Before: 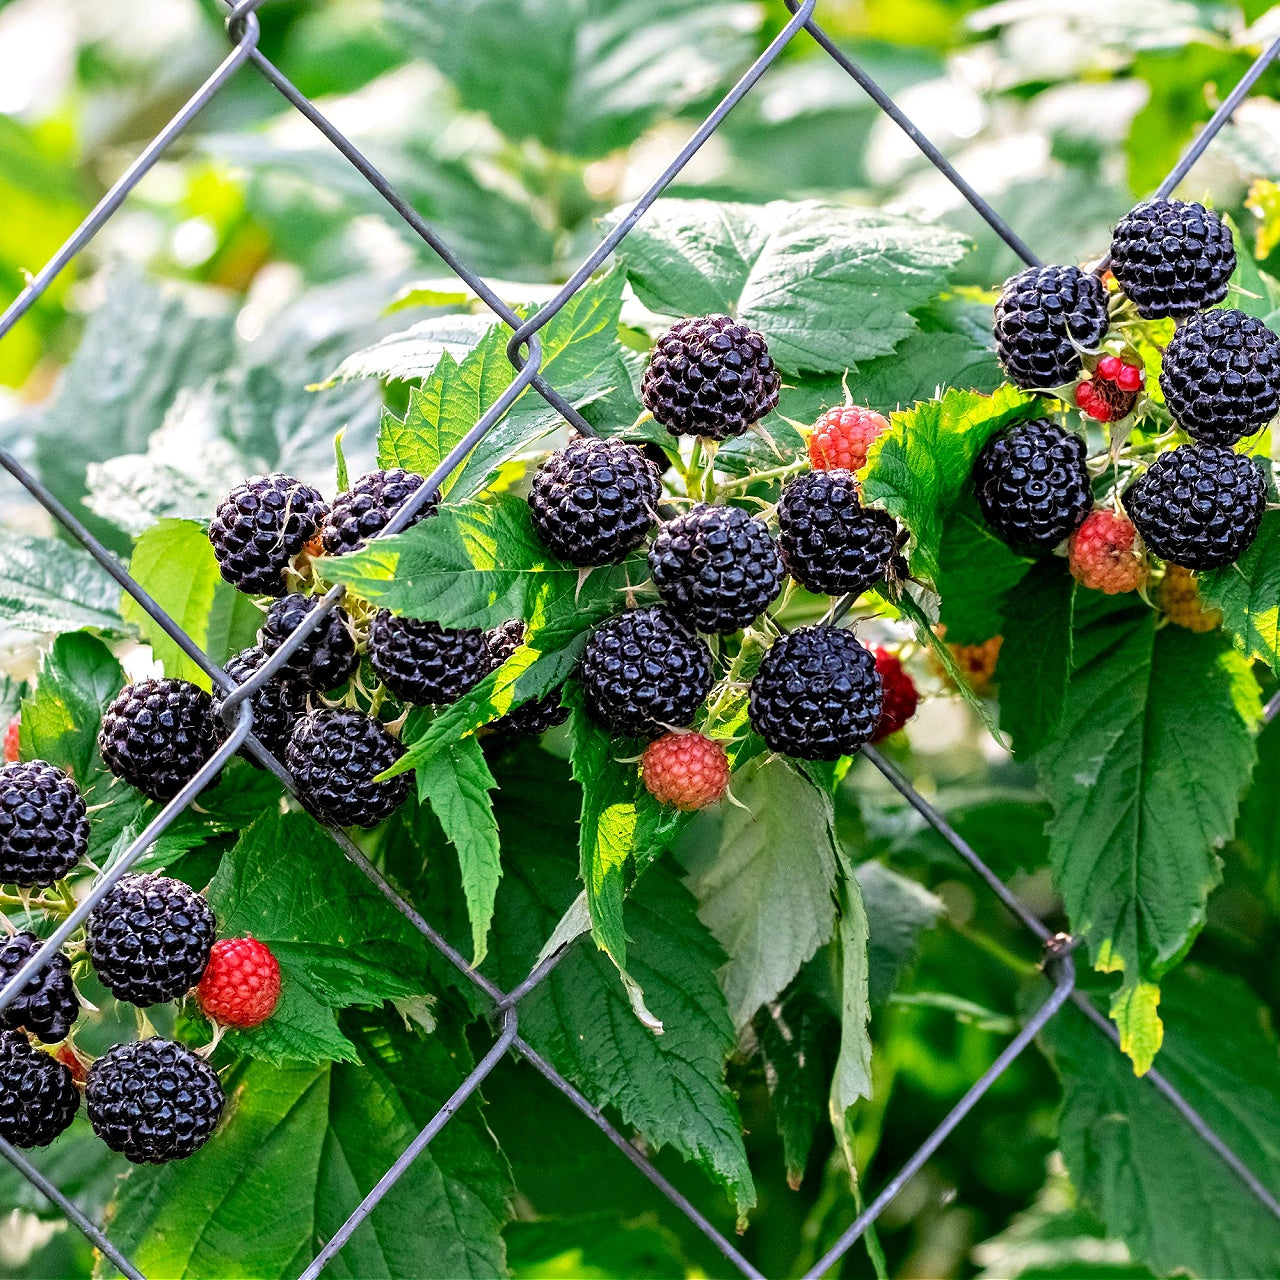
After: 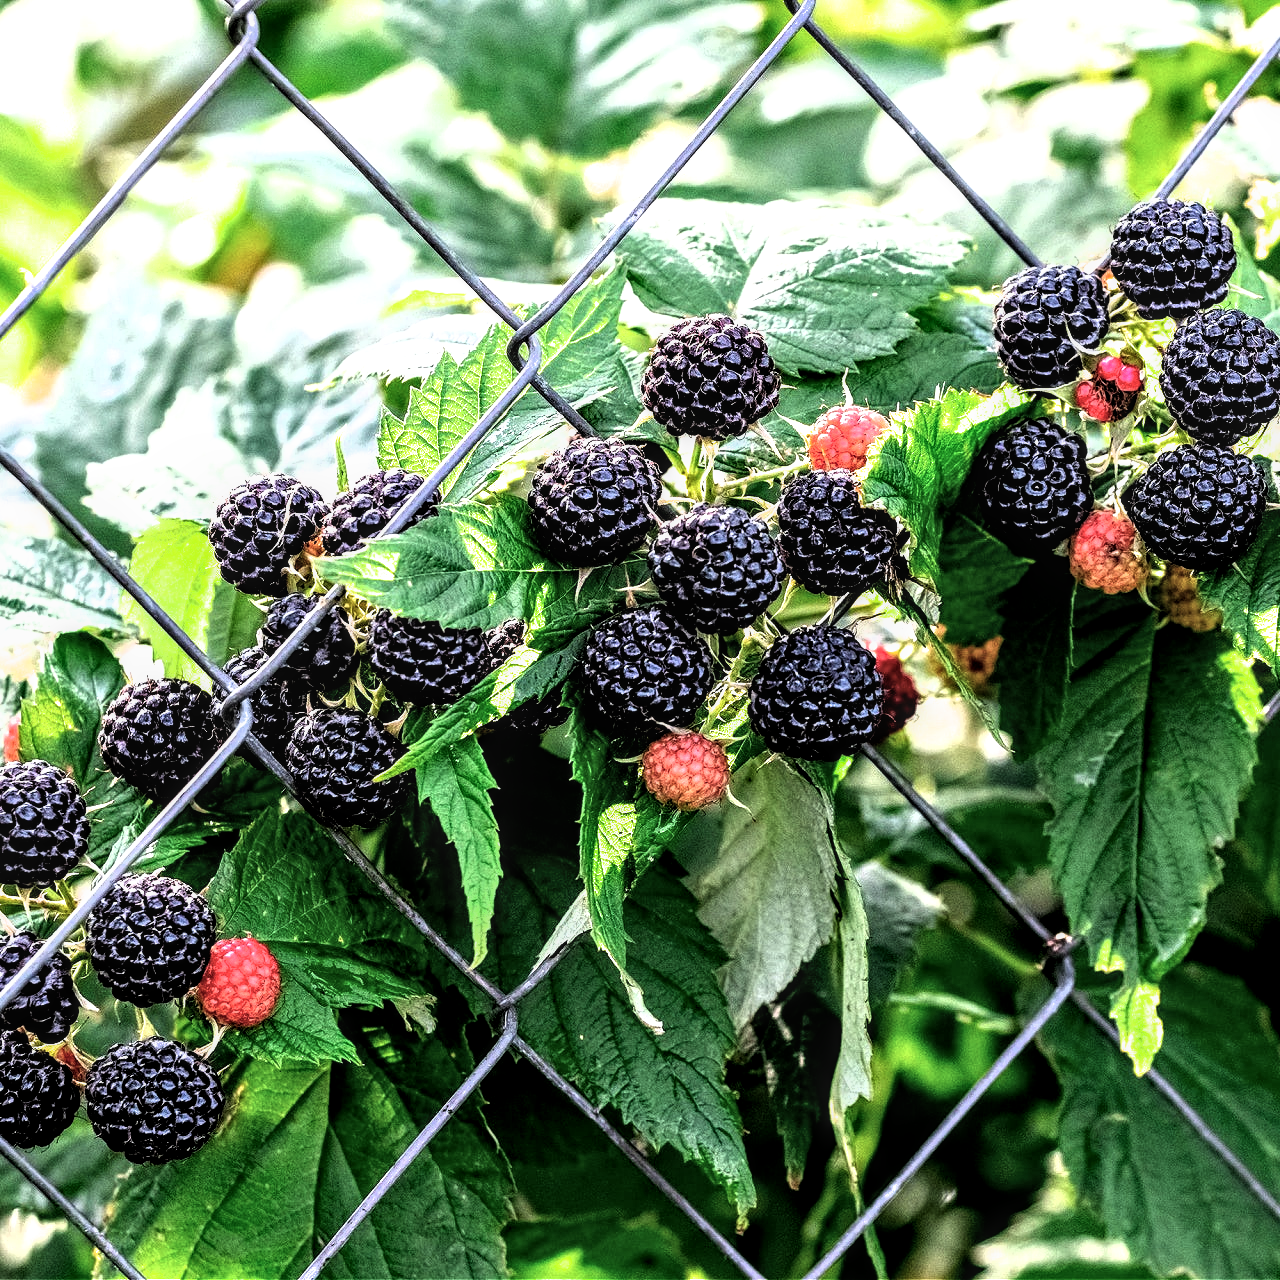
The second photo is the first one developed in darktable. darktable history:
filmic rgb: black relative exposure -8.2 EV, white relative exposure 2.2 EV, threshold 3 EV, hardness 7.11, latitude 85.74%, contrast 1.696, highlights saturation mix -4%, shadows ↔ highlights balance -2.69%, color science v5 (2021), contrast in shadows safe, contrast in highlights safe, enable highlight reconstruction true
local contrast: detail 130%
